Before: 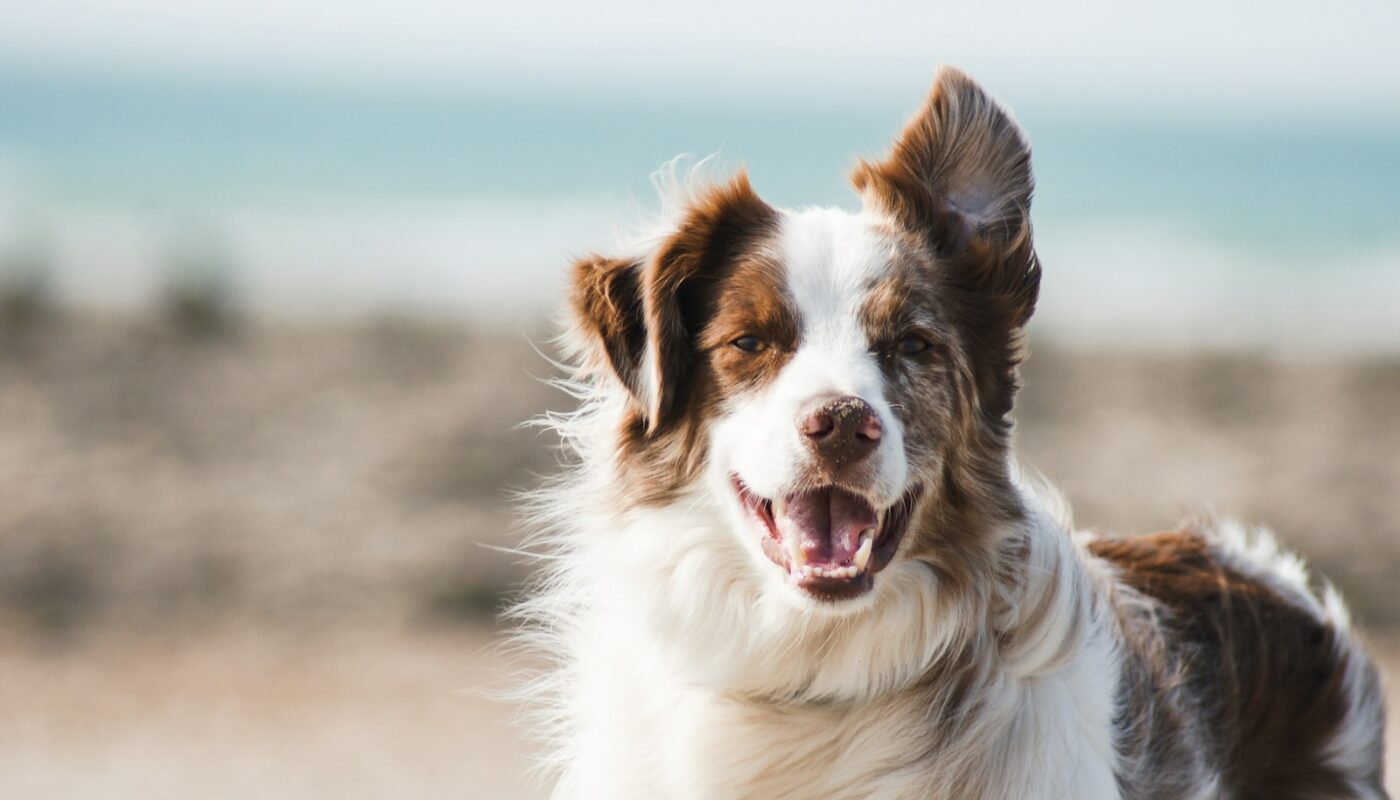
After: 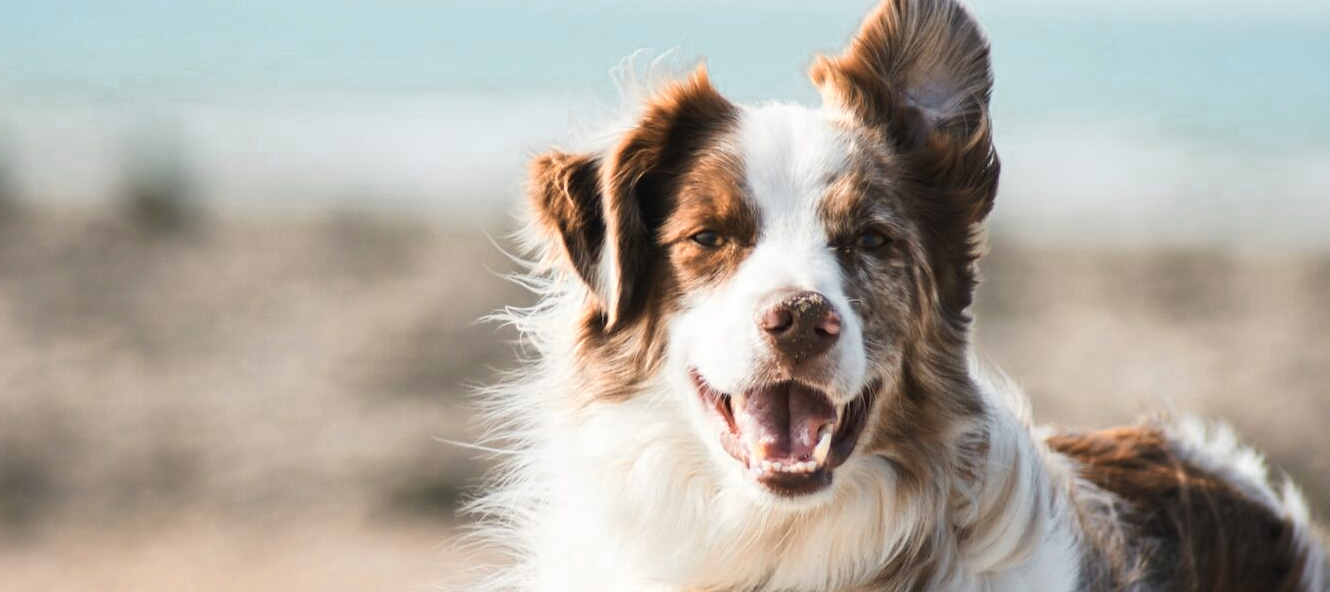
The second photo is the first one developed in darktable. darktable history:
color zones: curves: ch0 [(0.018, 0.548) (0.197, 0.654) (0.425, 0.447) (0.605, 0.658) (0.732, 0.579)]; ch1 [(0.105, 0.531) (0.224, 0.531) (0.386, 0.39) (0.618, 0.456) (0.732, 0.456) (0.956, 0.421)]; ch2 [(0.039, 0.583) (0.215, 0.465) (0.399, 0.544) (0.465, 0.548) (0.614, 0.447) (0.724, 0.43) (0.882, 0.623) (0.956, 0.632)]
crop and rotate: left 2.991%, top 13.302%, right 1.981%, bottom 12.636%
